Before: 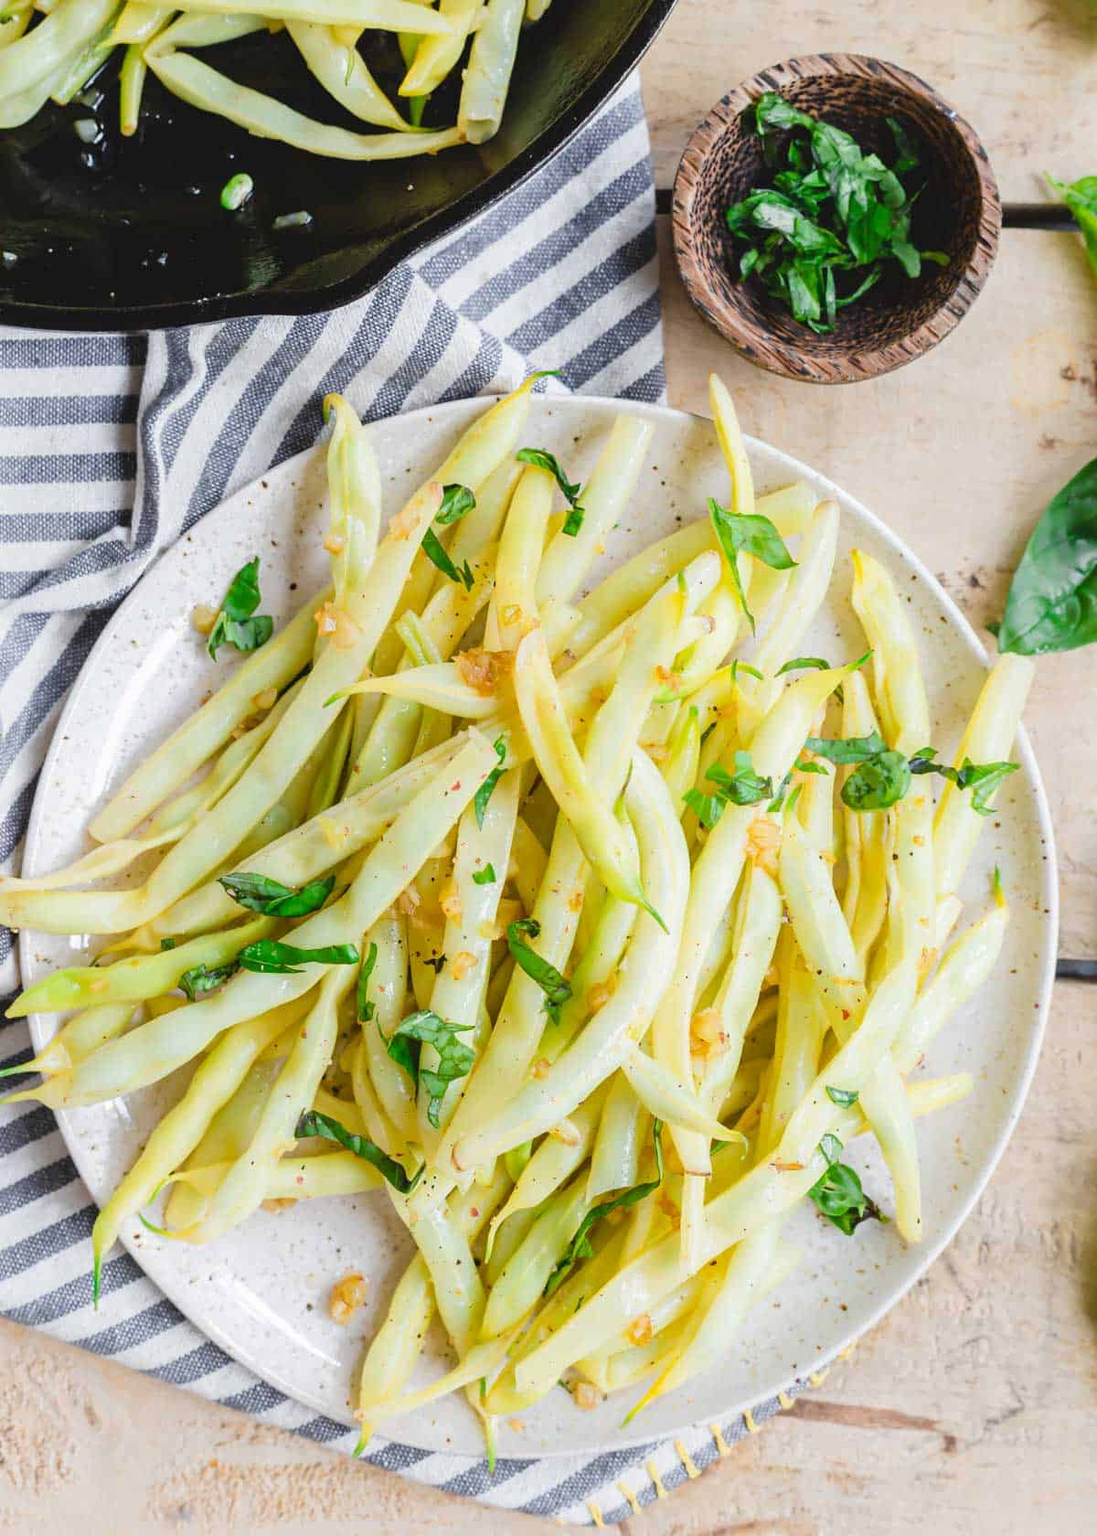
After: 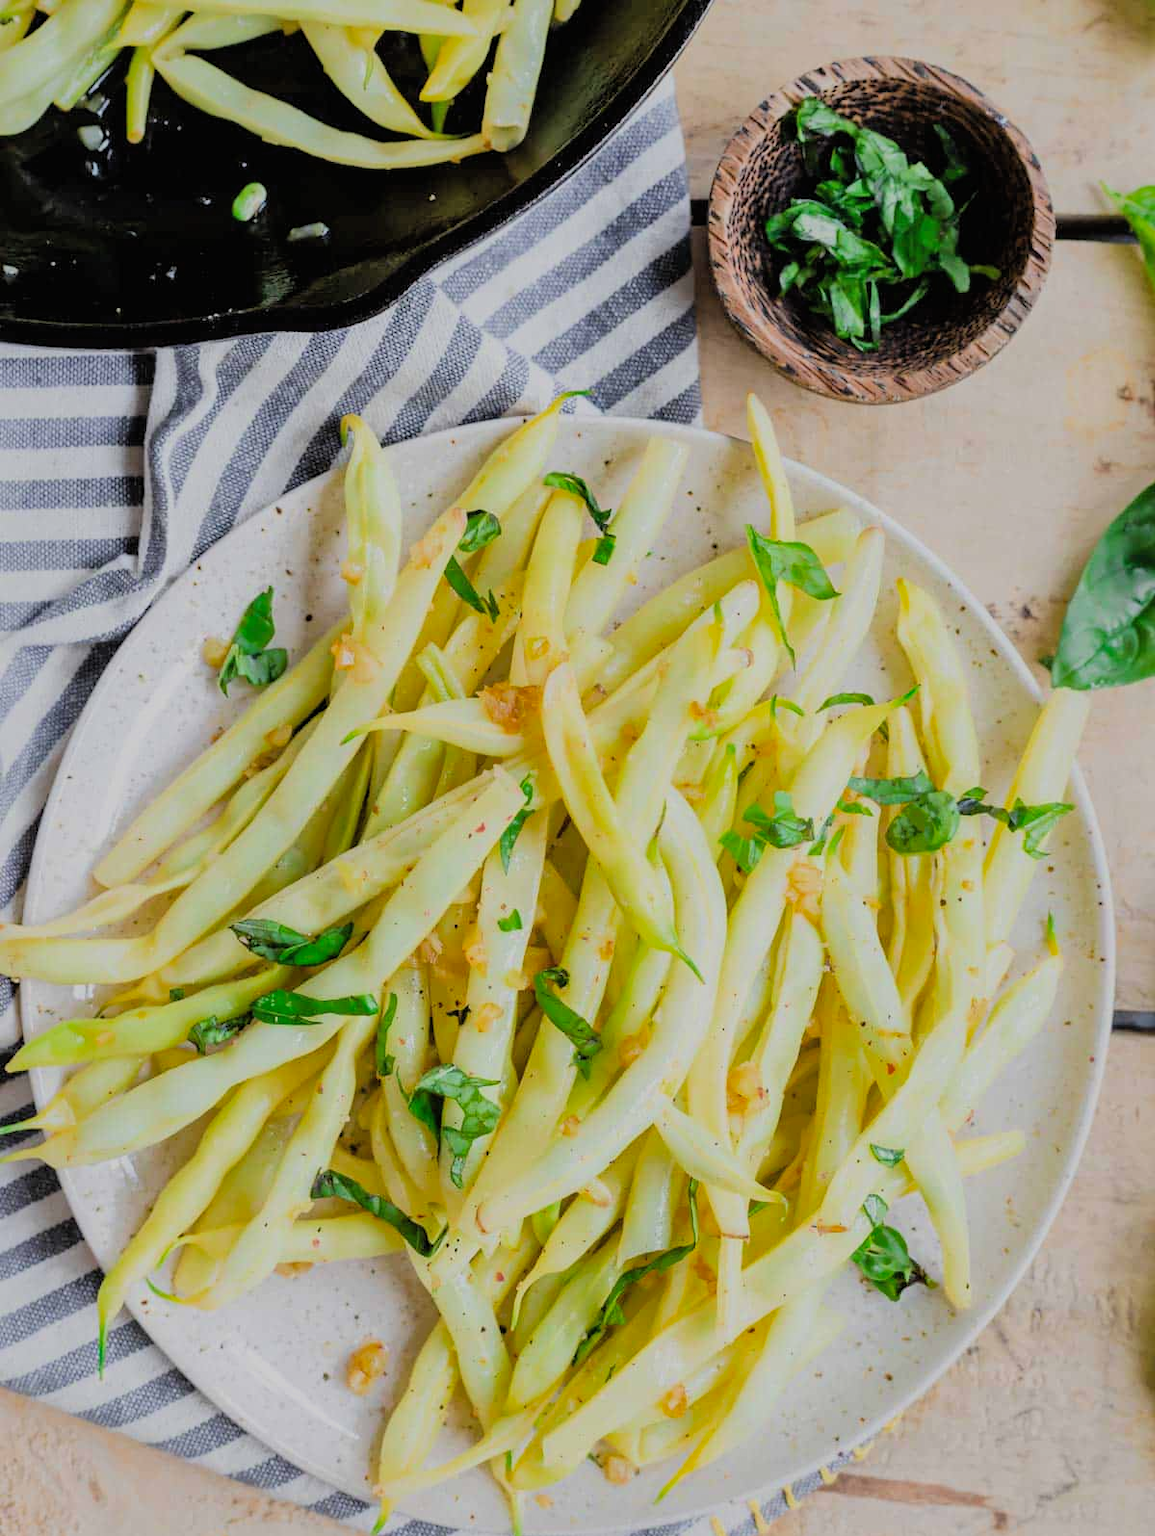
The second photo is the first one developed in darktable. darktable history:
filmic rgb: middle gray luminance 29.14%, black relative exposure -10.39 EV, white relative exposure 5.47 EV, target black luminance 0%, hardness 3.96, latitude 1.2%, contrast 1.123, highlights saturation mix 5.46%, shadows ↔ highlights balance 15.91%, color science v6 (2022)
shadows and highlights: shadows 29.87
crop and rotate: top 0.003%, bottom 5.016%
